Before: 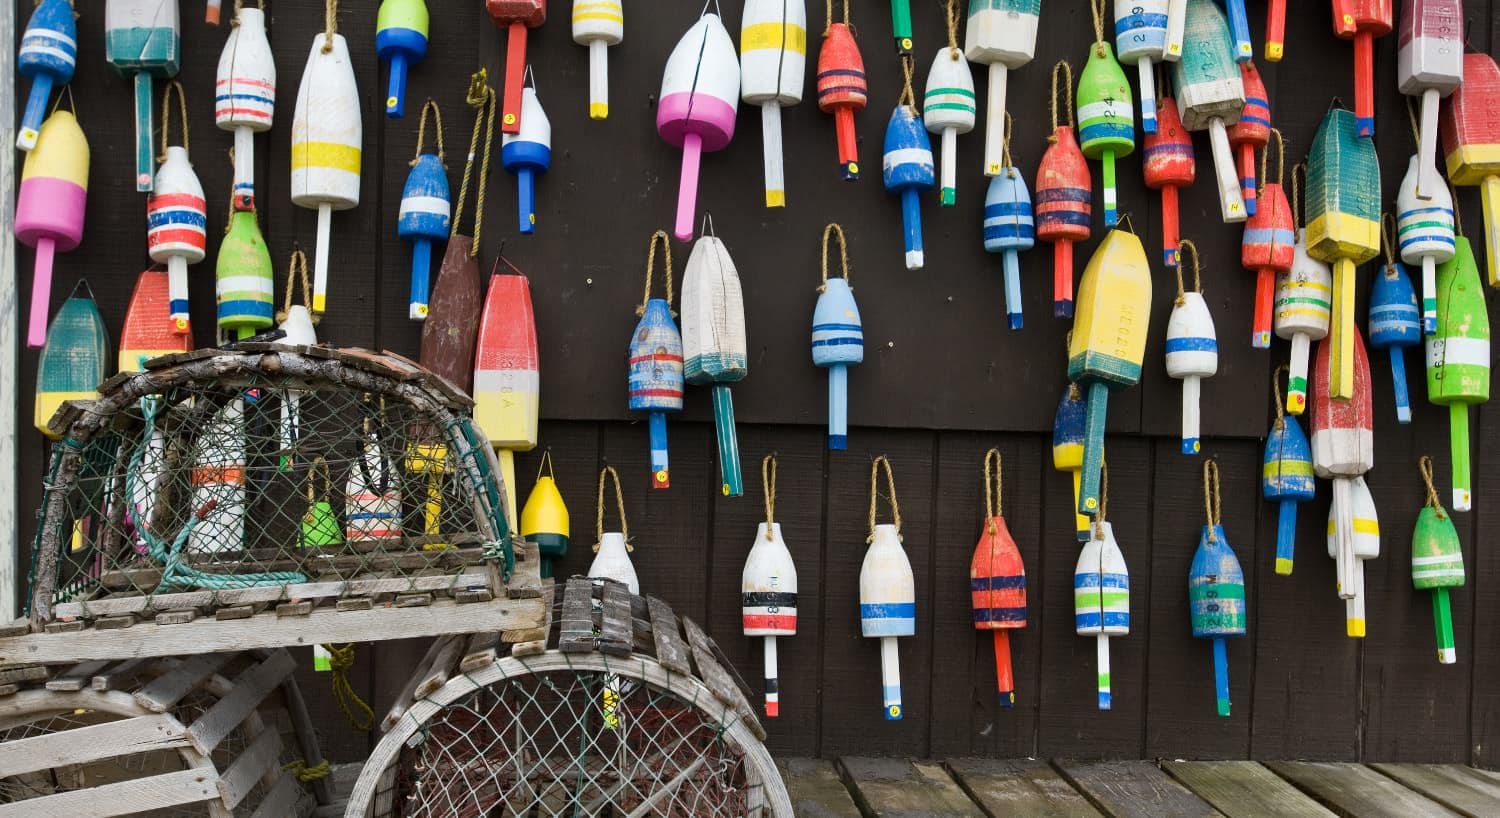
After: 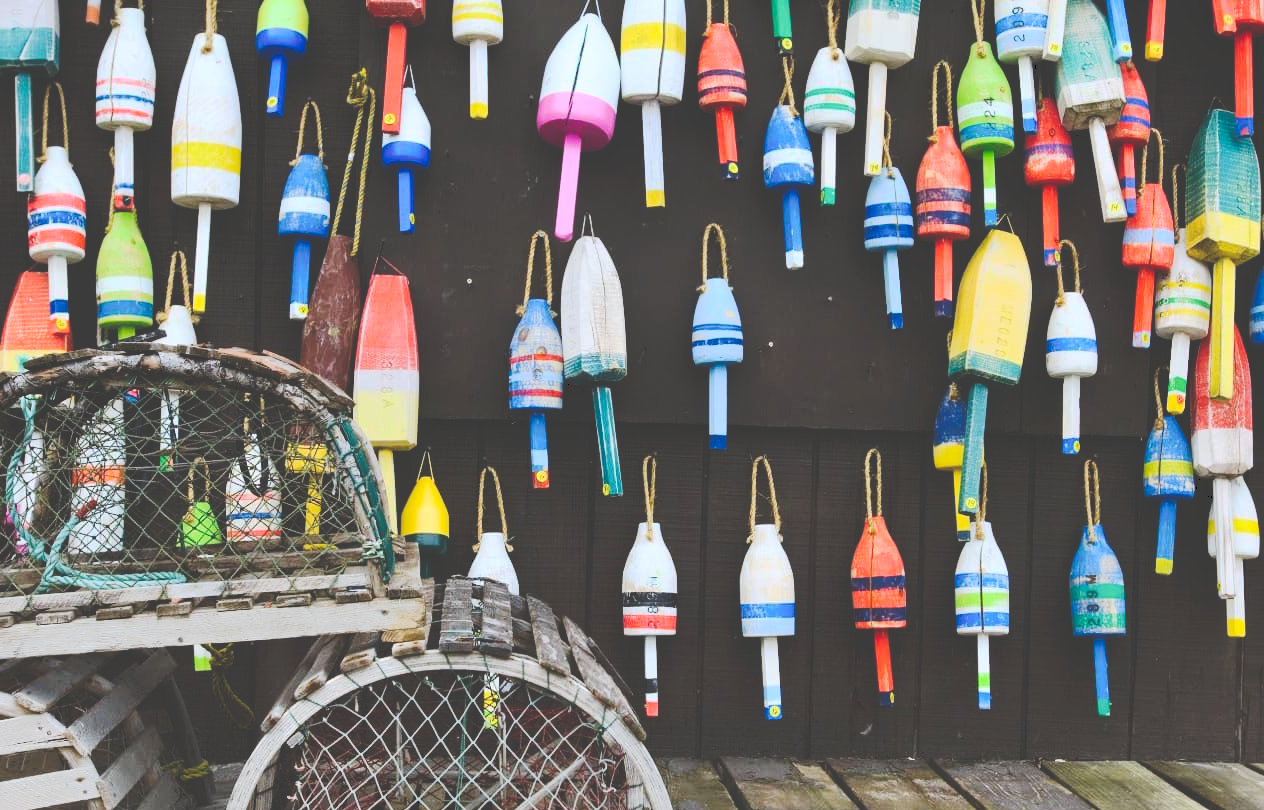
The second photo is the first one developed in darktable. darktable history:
white balance: red 0.98, blue 1.034
crop: left 8.026%, right 7.374%
contrast brightness saturation: contrast 0.2, brightness 0.16, saturation 0.22
tone curve: curves: ch0 [(0, 0) (0.003, 0.241) (0.011, 0.241) (0.025, 0.242) (0.044, 0.246) (0.069, 0.25) (0.1, 0.251) (0.136, 0.256) (0.177, 0.275) (0.224, 0.293) (0.277, 0.326) (0.335, 0.38) (0.399, 0.449) (0.468, 0.525) (0.543, 0.606) (0.623, 0.683) (0.709, 0.751) (0.801, 0.824) (0.898, 0.871) (1, 1)], preserve colors none
